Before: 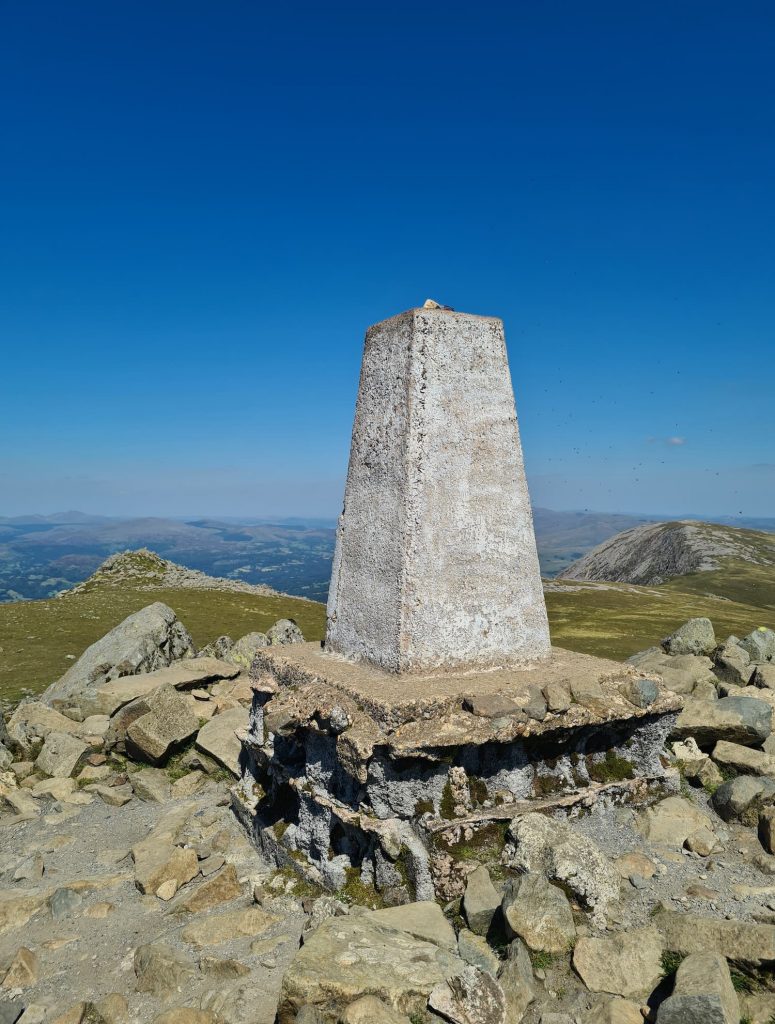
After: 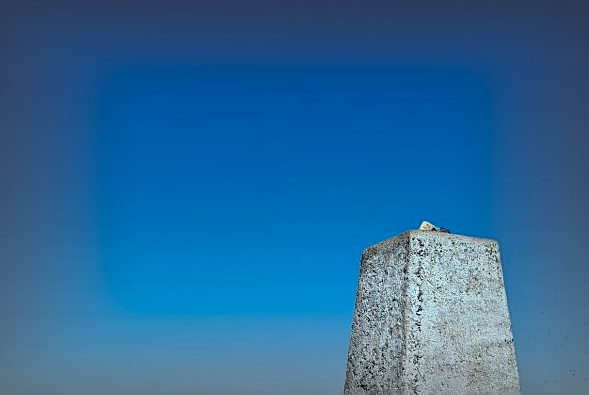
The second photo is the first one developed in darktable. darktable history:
sharpen: on, module defaults
vignetting: fall-off start 53.27%, automatic ratio true, width/height ratio 1.317, shape 0.212
exposure: exposure -0.016 EV, compensate highlight preservation false
crop: left 0.518%, top 7.65%, right 23.357%, bottom 53.737%
color correction: highlights a* -9.95, highlights b* -9.9
